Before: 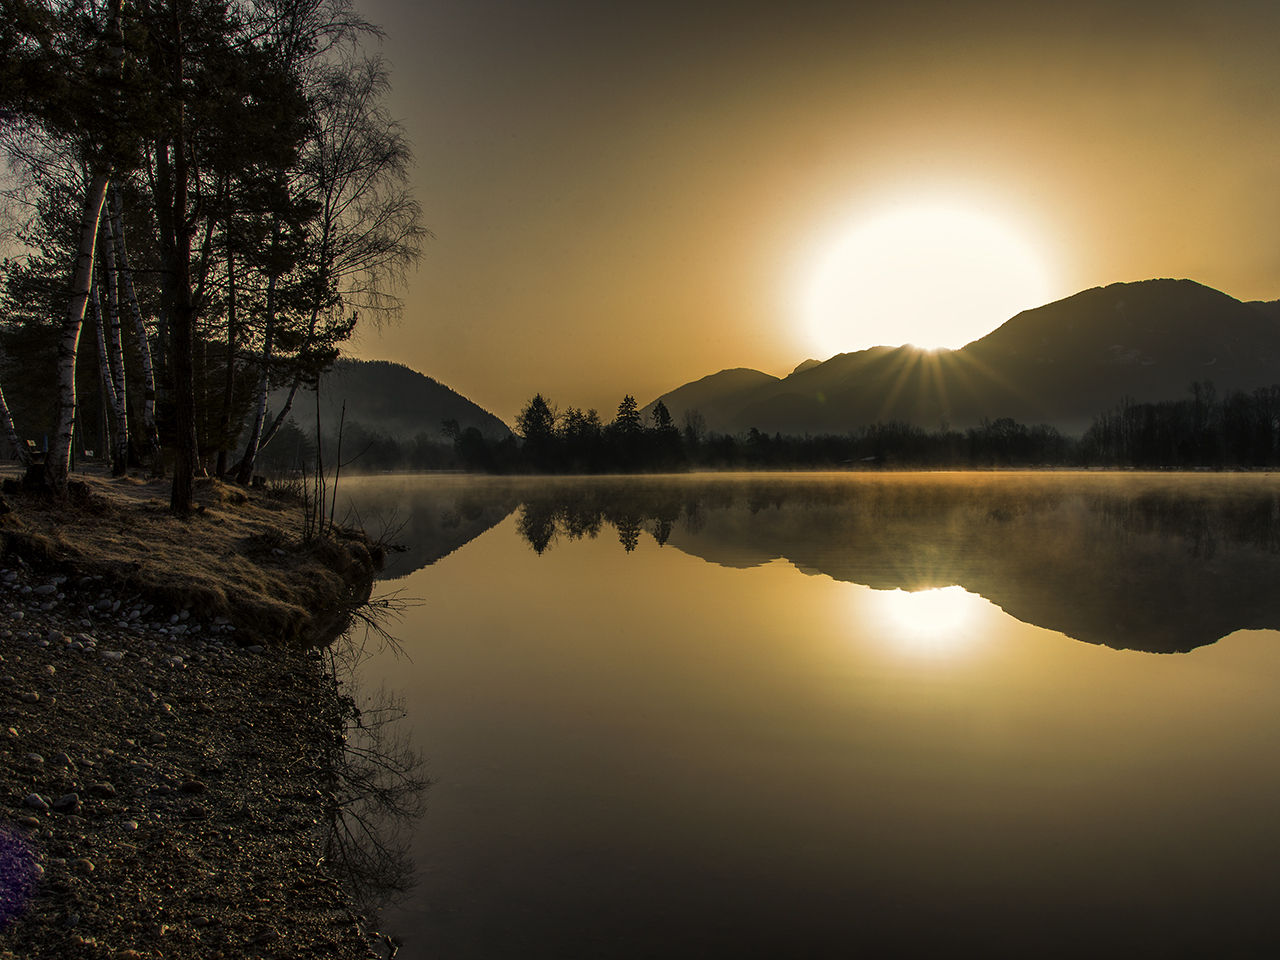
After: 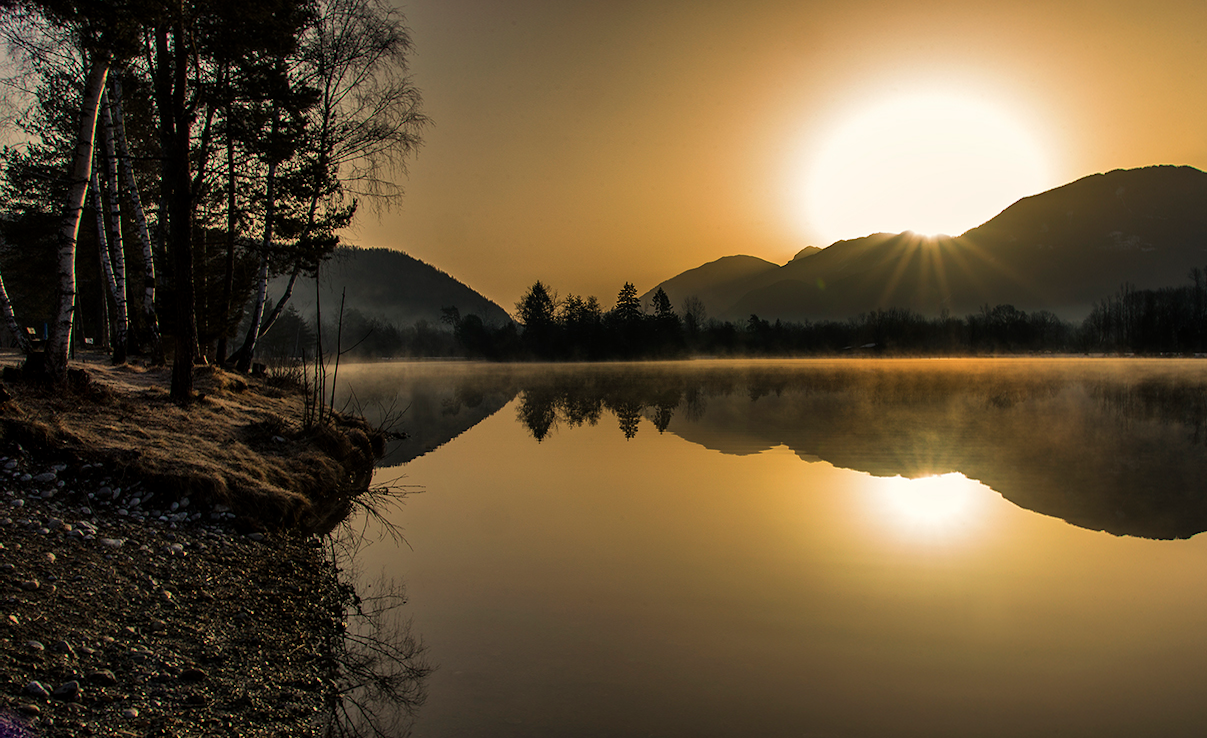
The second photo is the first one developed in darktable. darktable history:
levels: mode automatic
shadows and highlights: shadows 32.2, highlights -33.16, soften with gaussian
crop and rotate: angle 0.064°, top 11.718%, right 5.51%, bottom 11.208%
